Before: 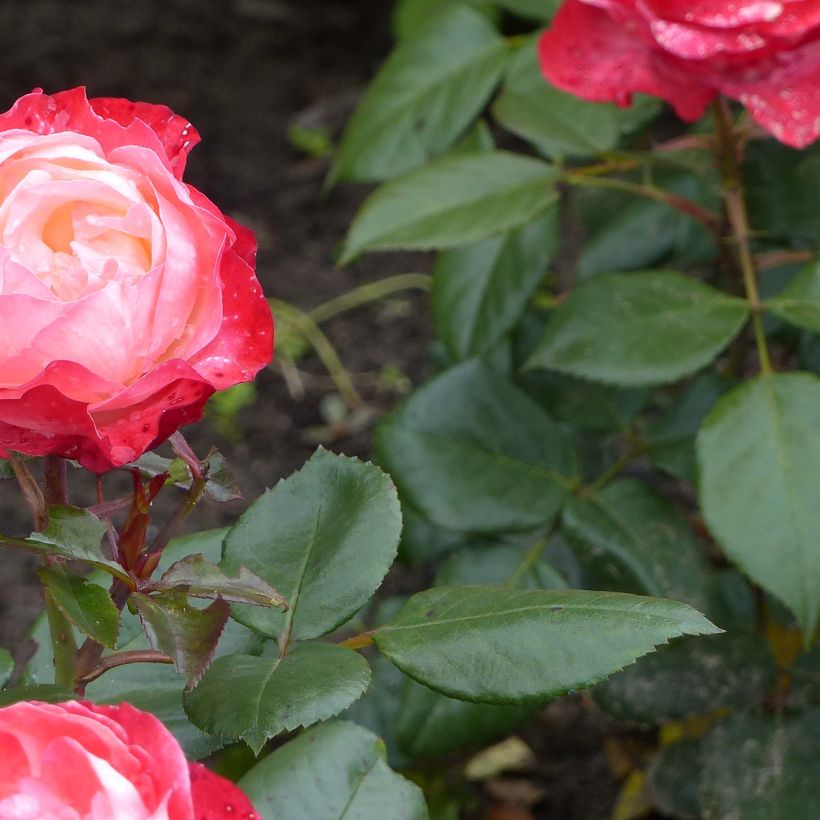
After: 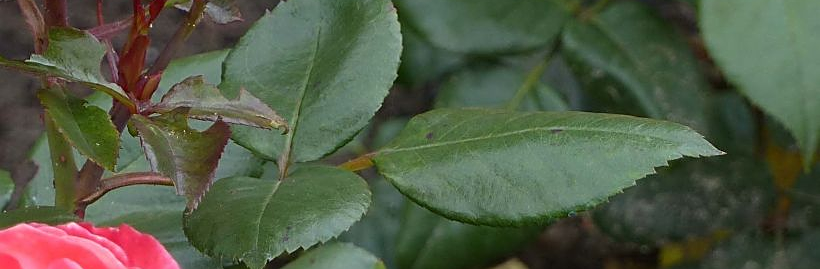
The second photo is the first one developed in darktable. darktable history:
crop and rotate: top 58.517%, bottom 8.625%
sharpen: on, module defaults
tone equalizer: edges refinement/feathering 500, mask exposure compensation -1.57 EV, preserve details no
